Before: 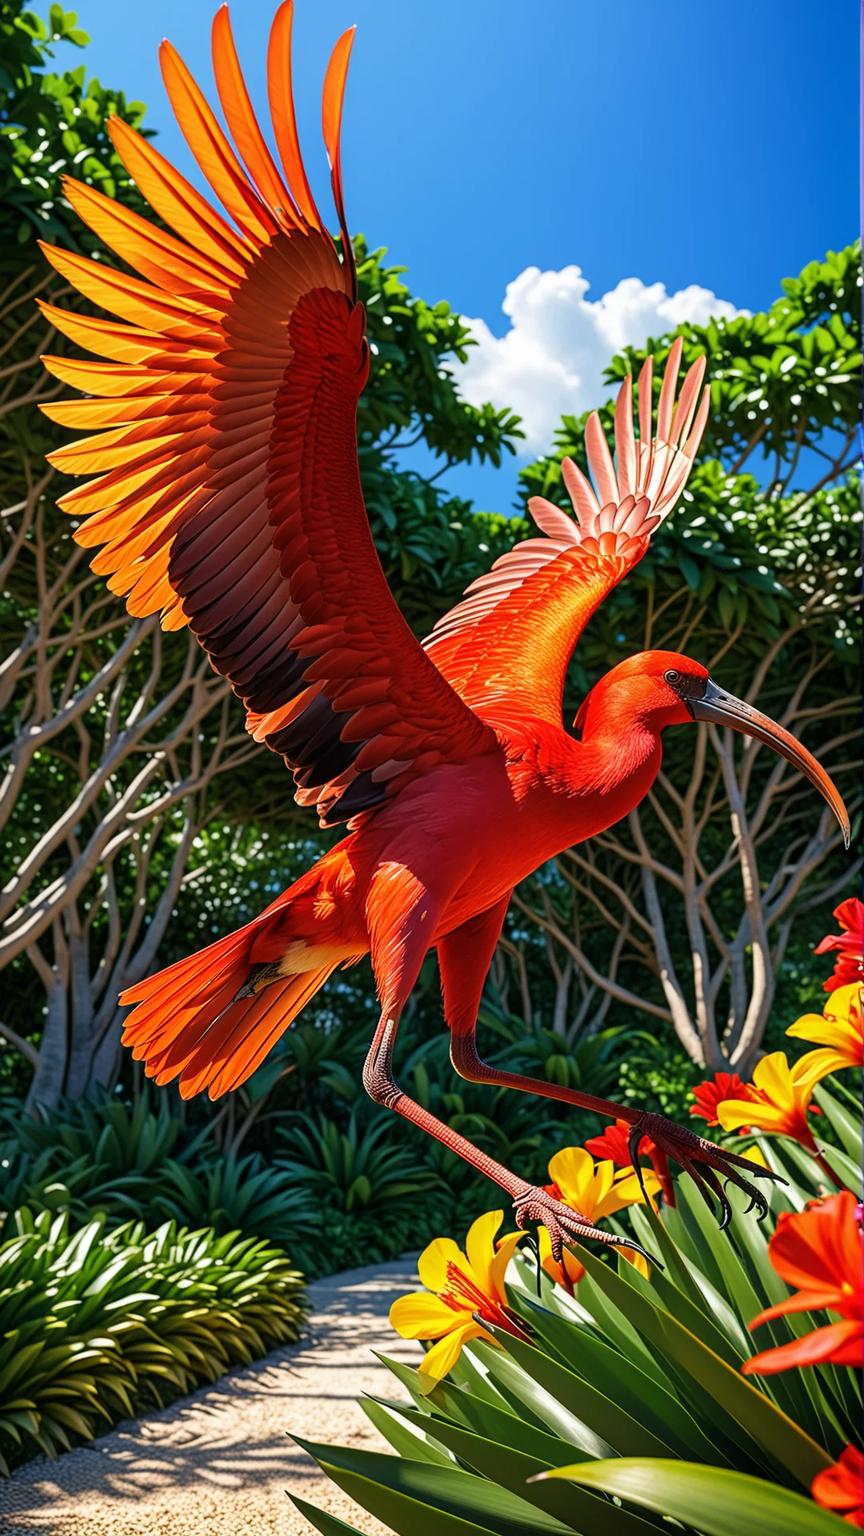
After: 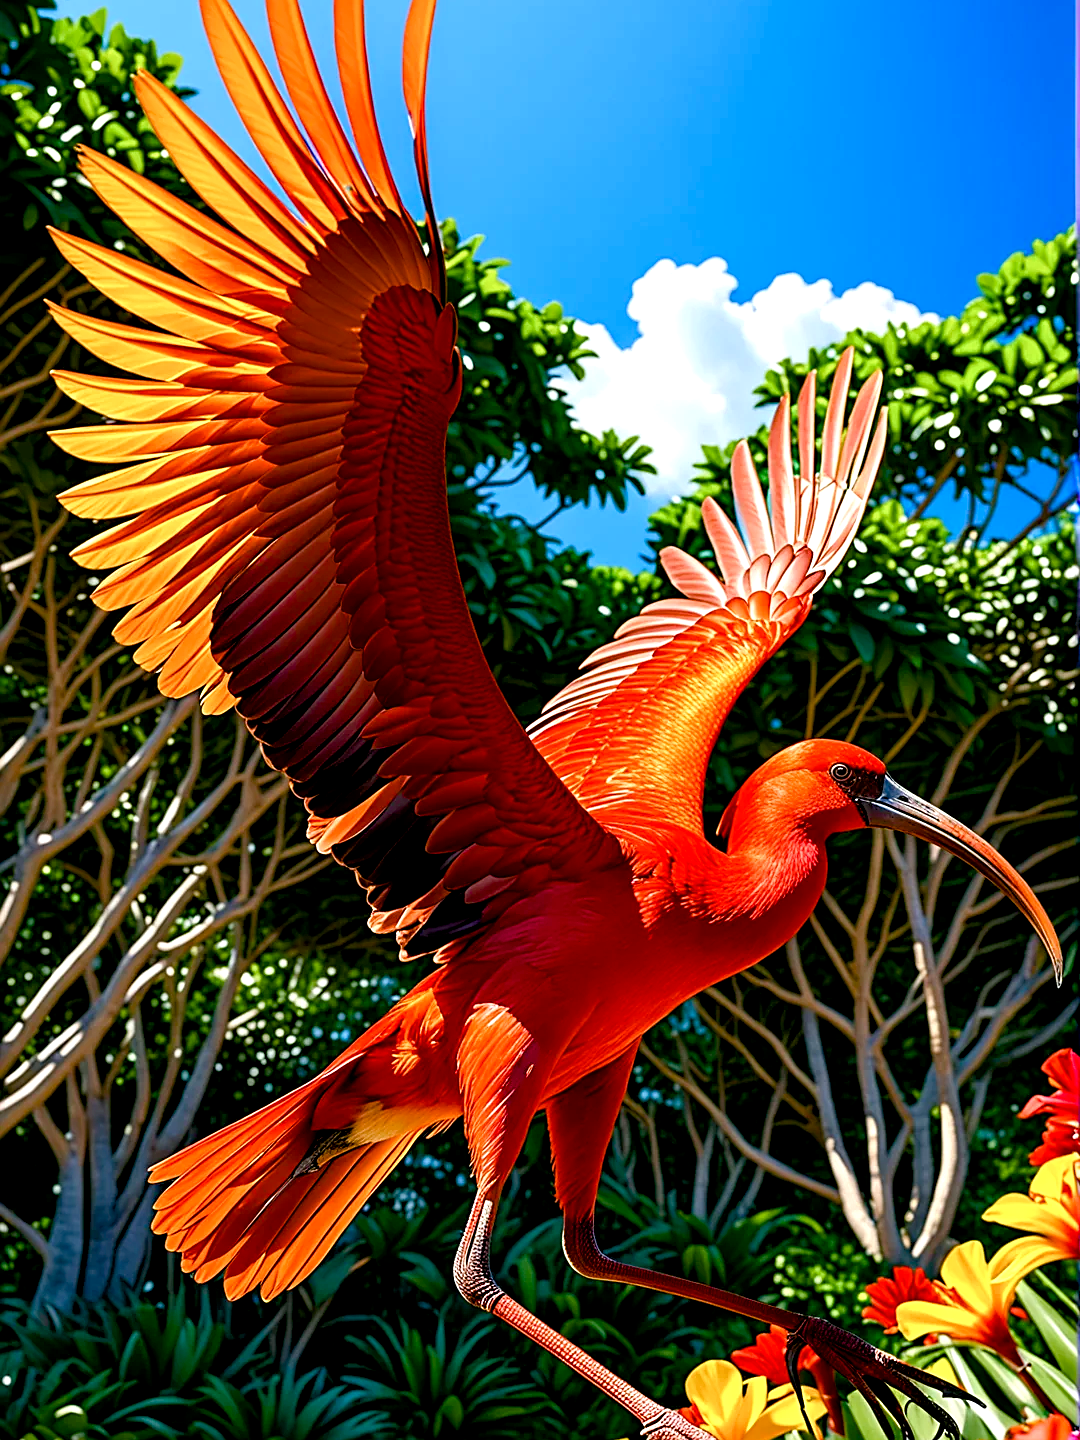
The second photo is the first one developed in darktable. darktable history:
exposure: black level correction 0.009, compensate highlight preservation false
crop: top 3.857%, bottom 21.132%
sharpen: on, module defaults
color balance rgb: perceptual saturation grading › global saturation 25%, perceptual saturation grading › highlights -50%, perceptual saturation grading › shadows 30%, perceptual brilliance grading › global brilliance 12%, global vibrance 20%
